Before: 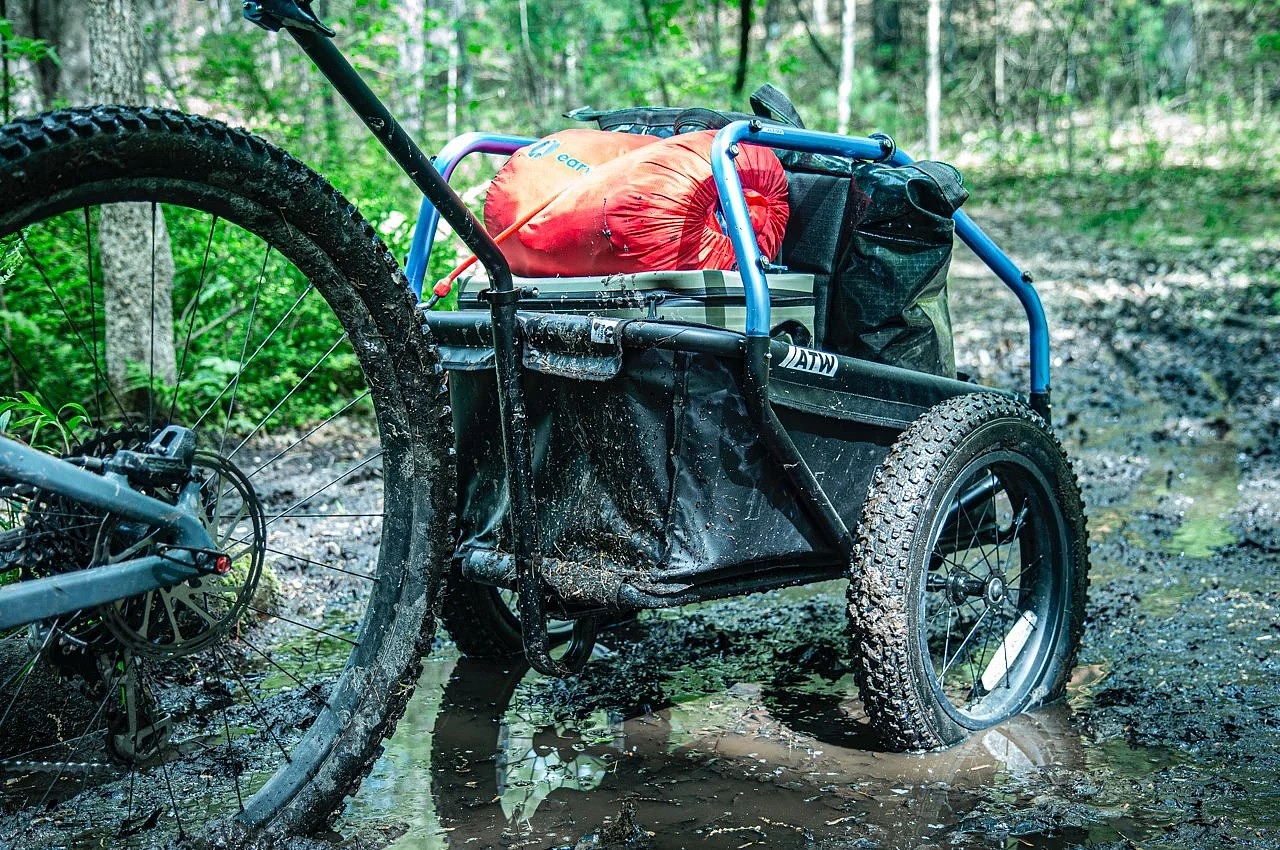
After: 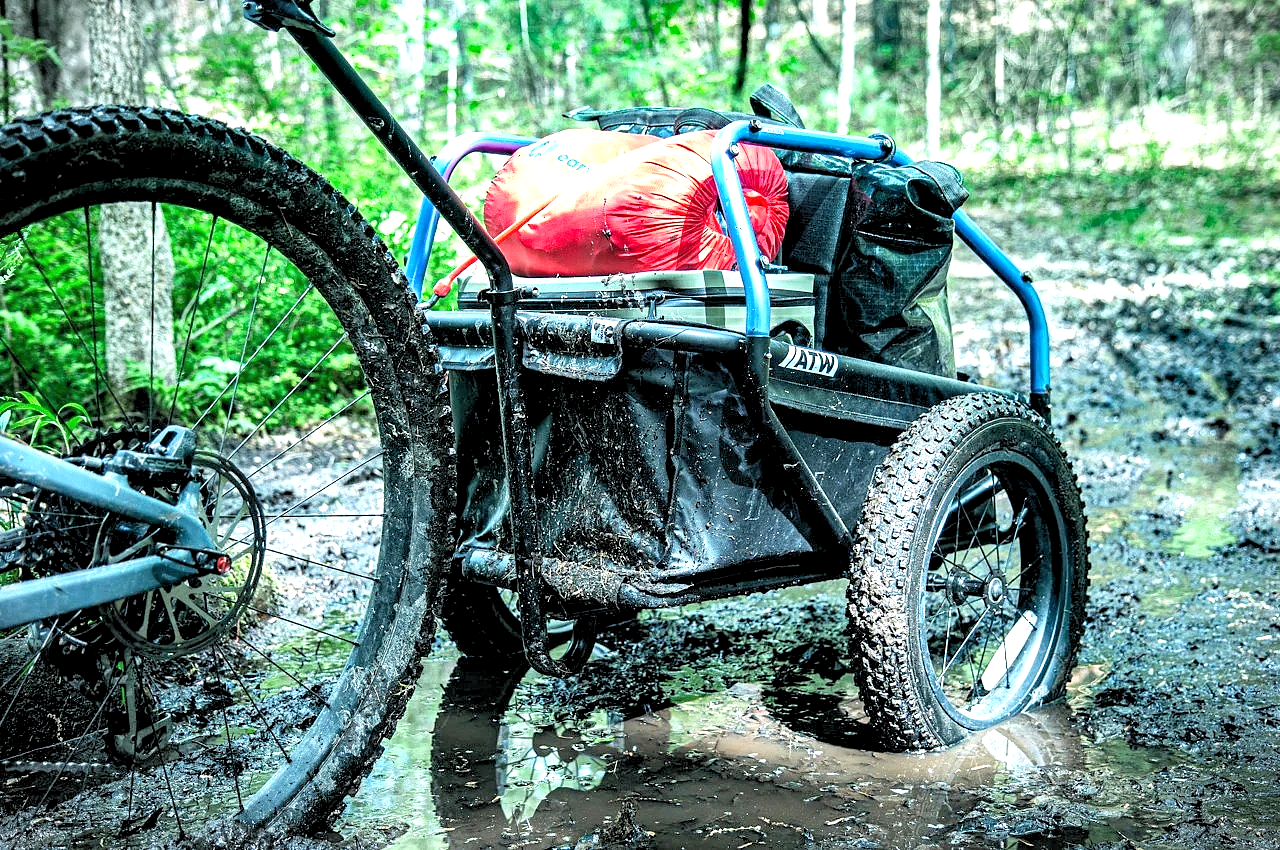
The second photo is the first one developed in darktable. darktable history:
vignetting: fall-off start 100%, brightness -0.282, width/height ratio 1.31
shadows and highlights: shadows 37.27, highlights -28.18, soften with gaussian
exposure: black level correction 0, exposure 0.7 EV, compensate exposure bias true, compensate highlight preservation false
rgb levels: levels [[0.013, 0.434, 0.89], [0, 0.5, 1], [0, 0.5, 1]]
